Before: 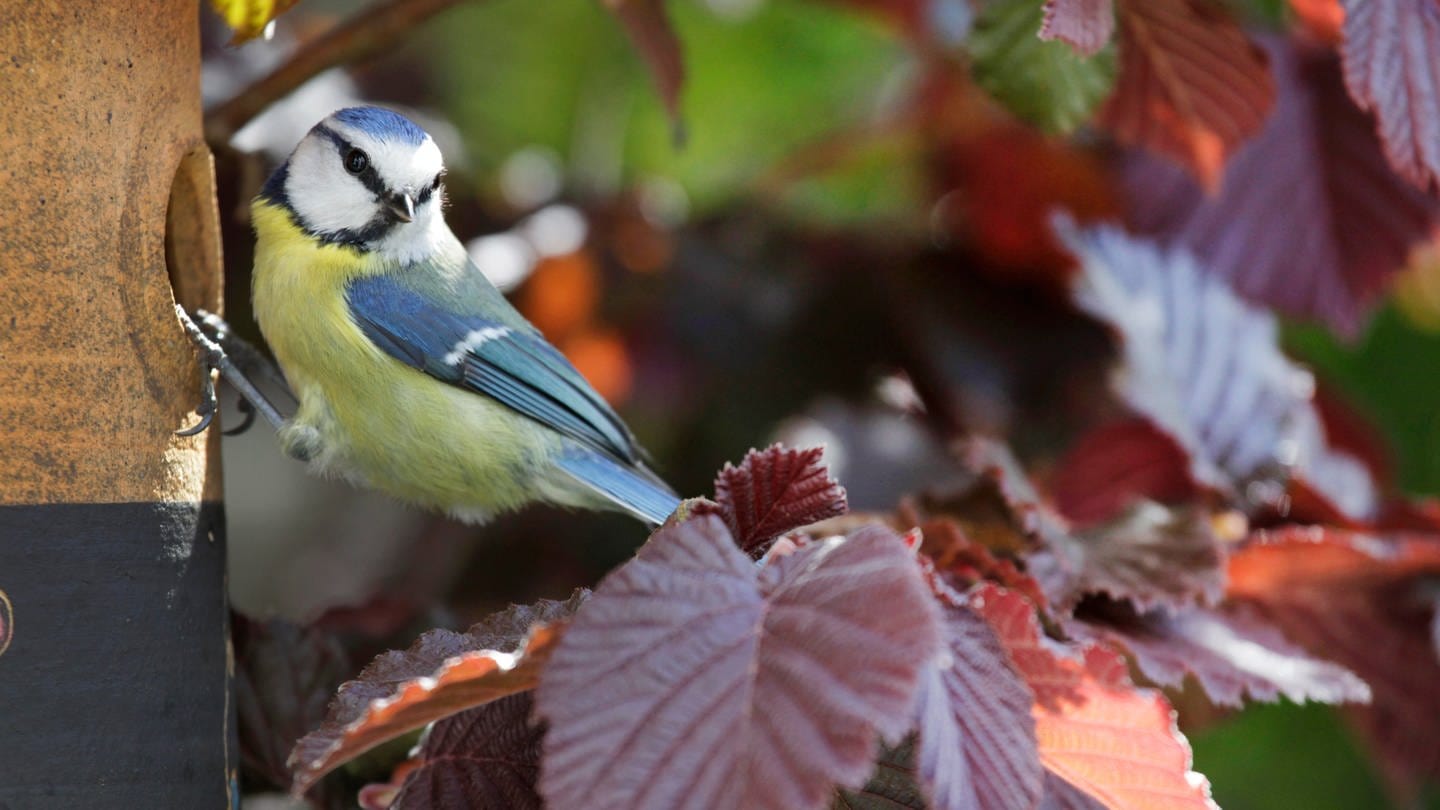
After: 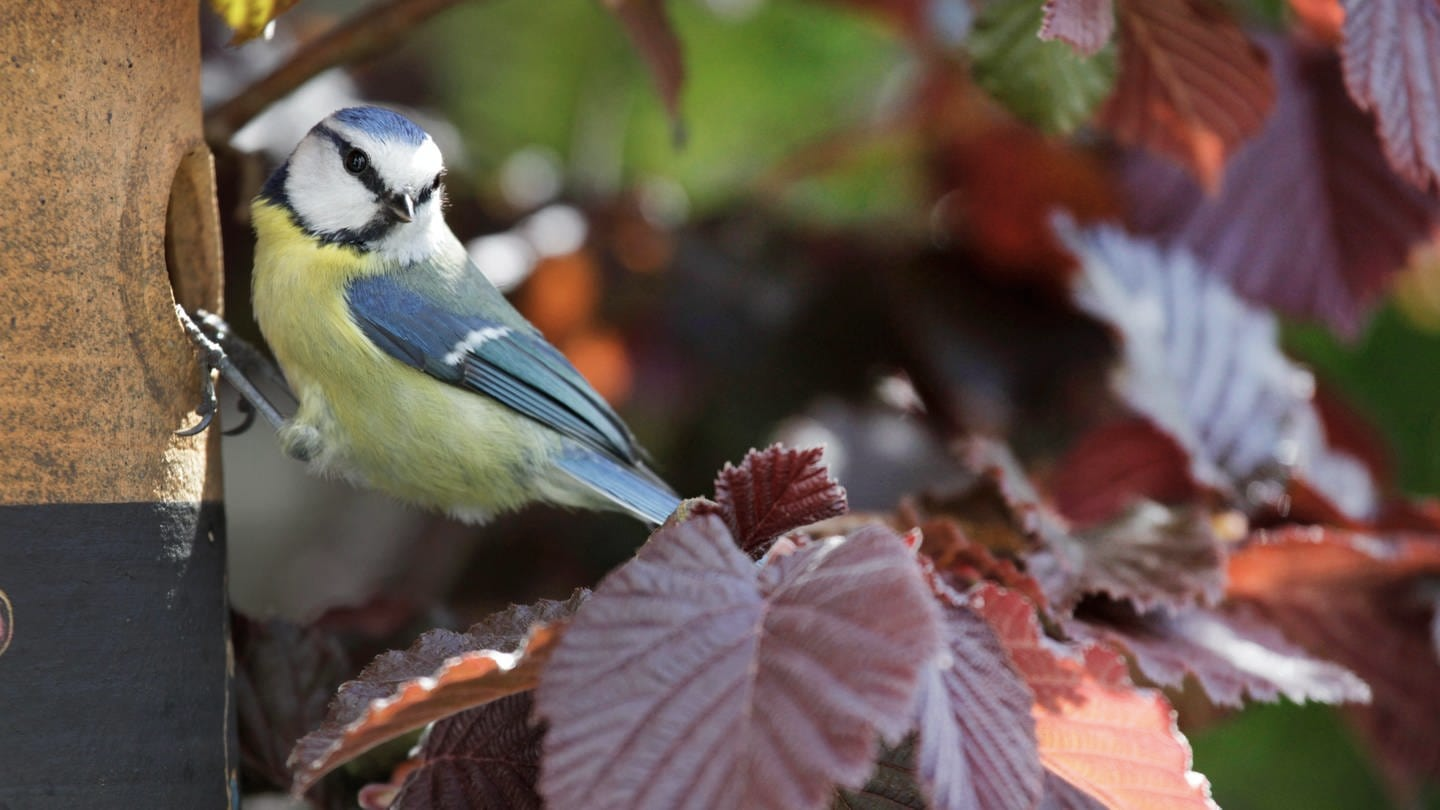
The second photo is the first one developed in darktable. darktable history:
contrast brightness saturation: saturation -0.153
